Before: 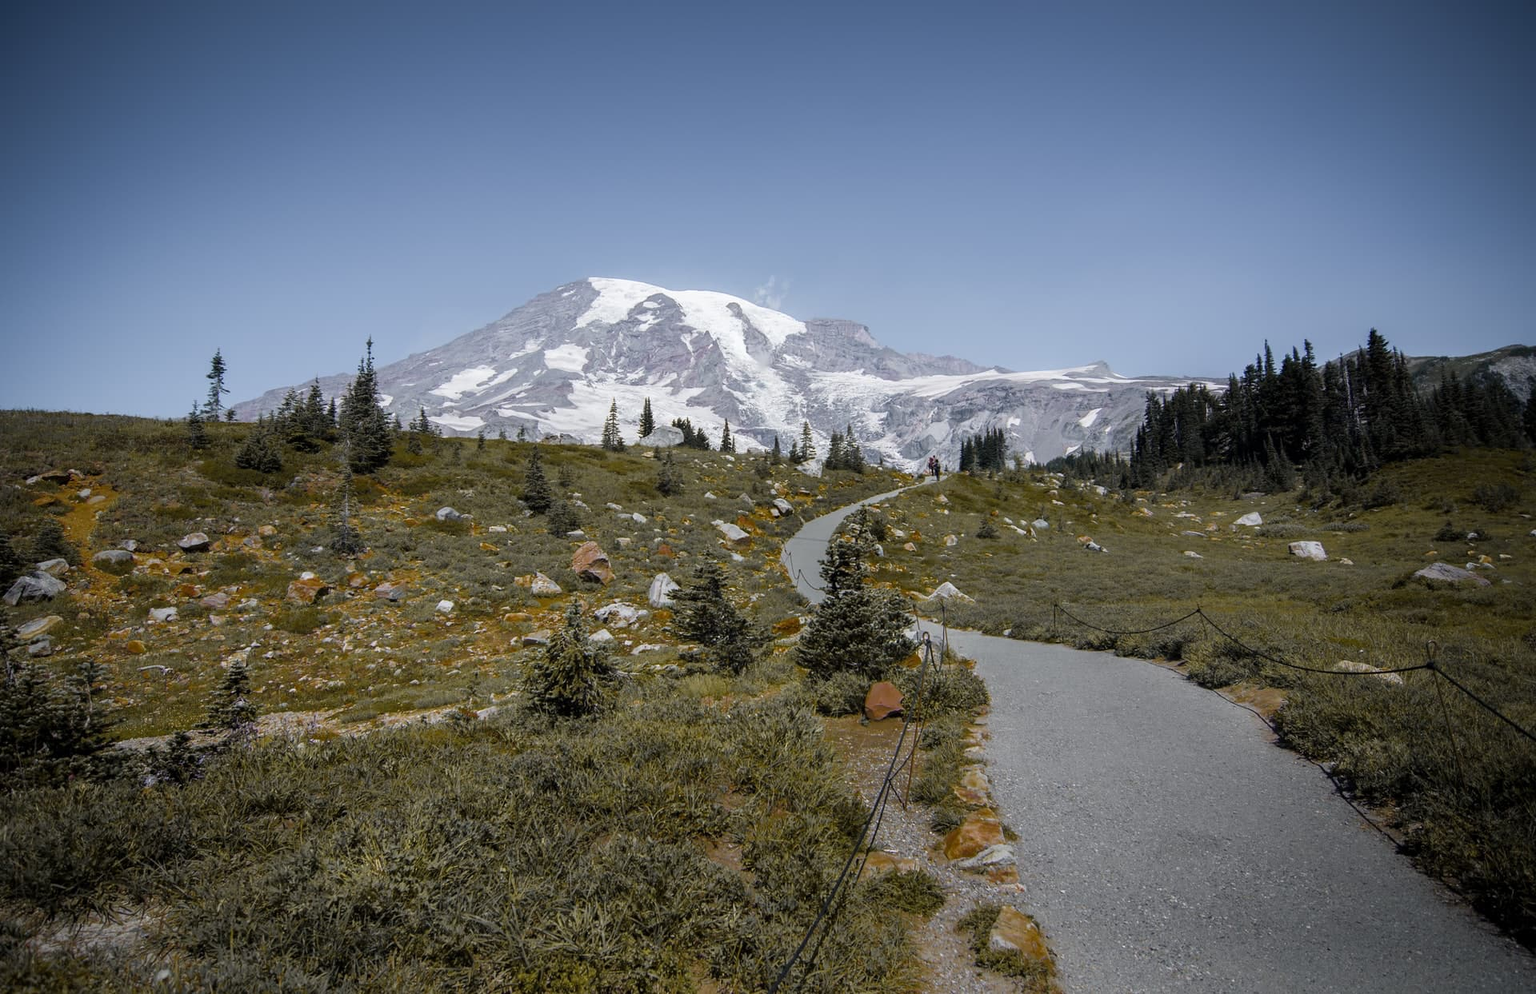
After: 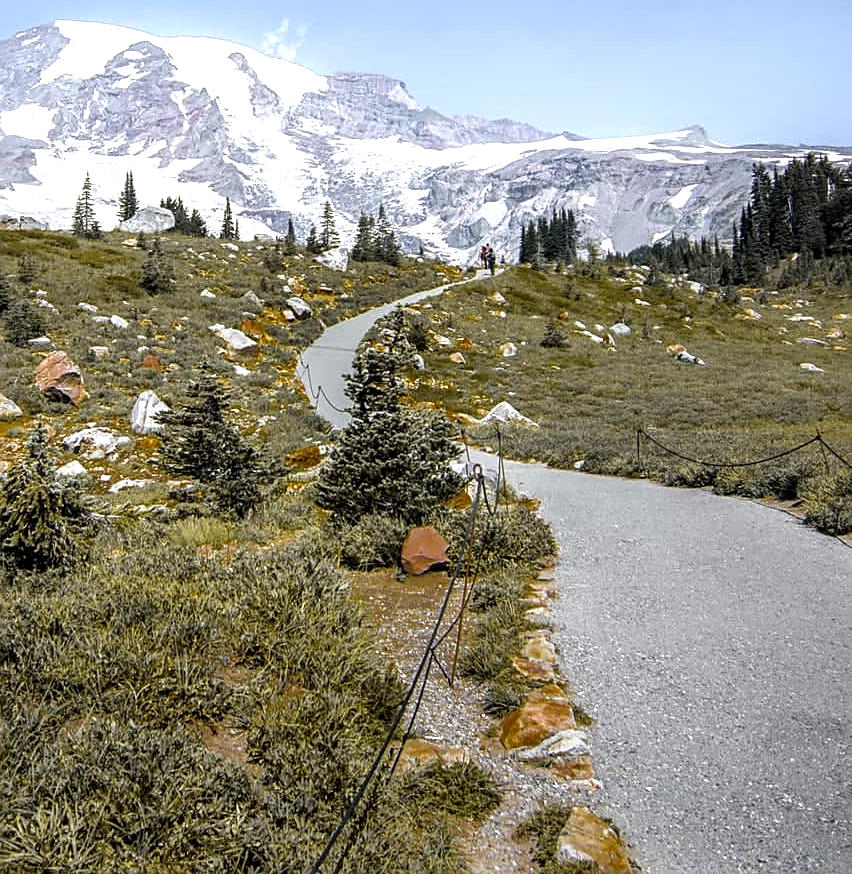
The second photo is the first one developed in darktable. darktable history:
local contrast: on, module defaults
crop: left 35.432%, top 26.233%, right 20.145%, bottom 3.432%
sharpen: on, module defaults
levels: levels [0, 0.394, 0.787]
